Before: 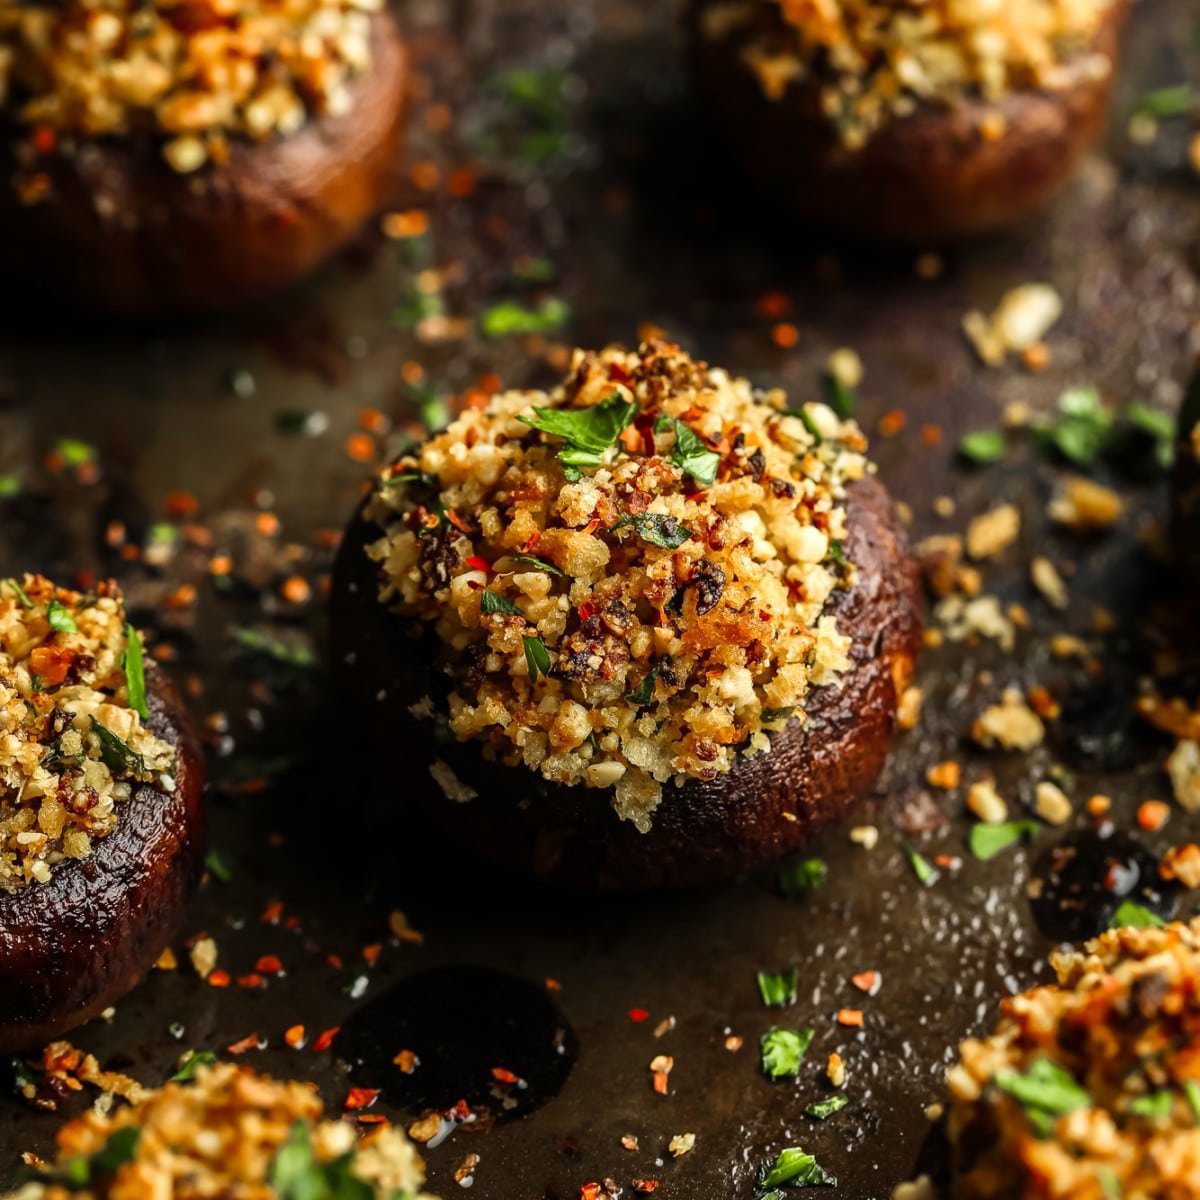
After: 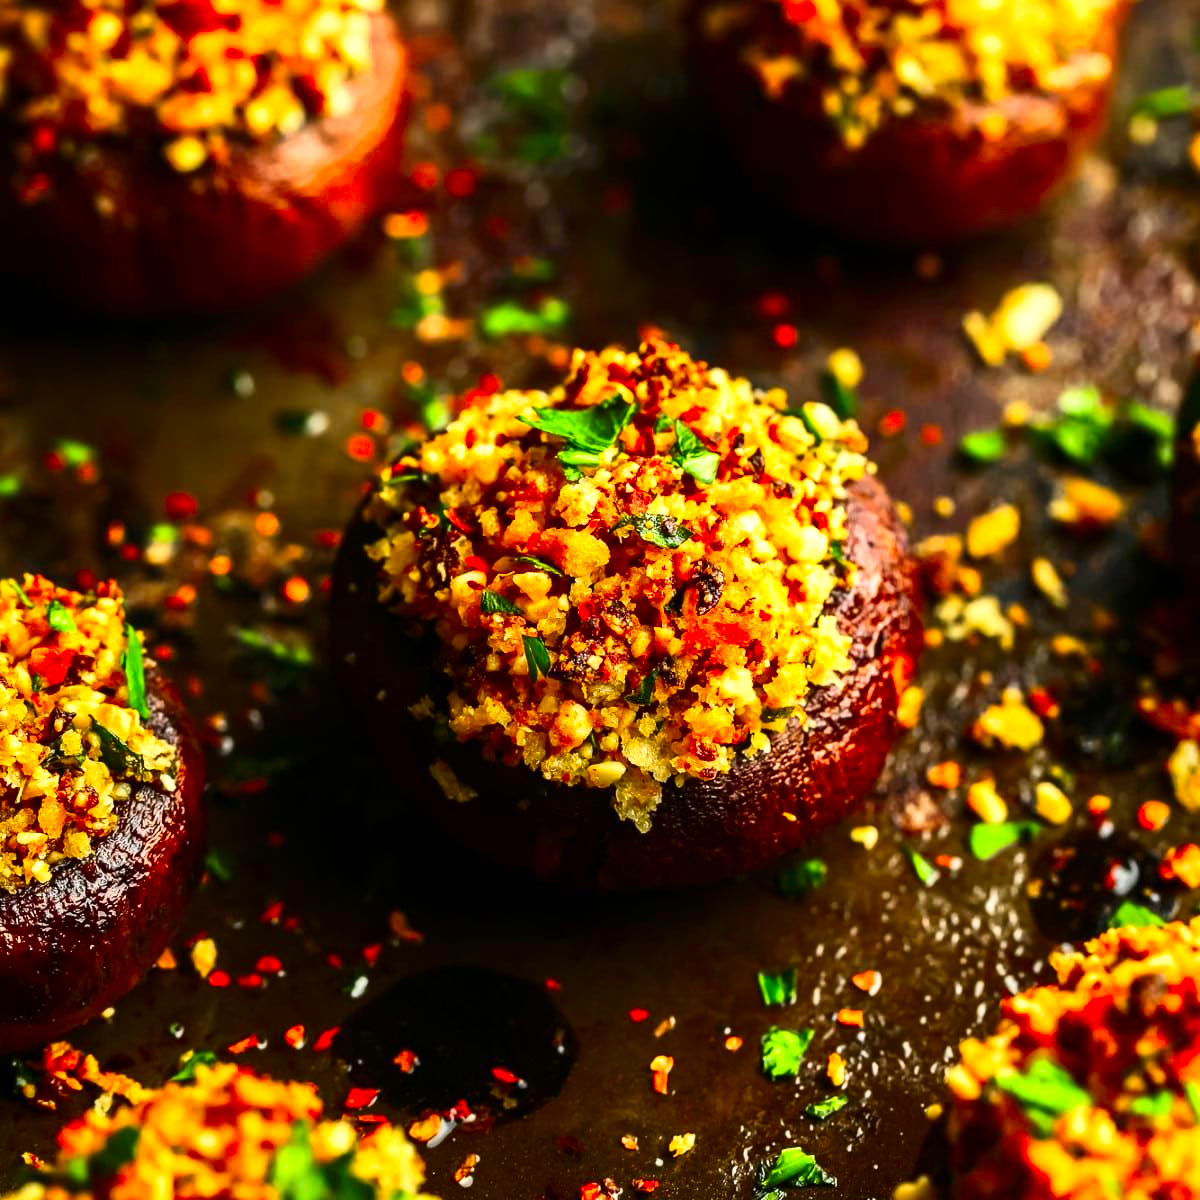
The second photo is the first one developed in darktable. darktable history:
contrast brightness saturation: contrast 0.26, brightness 0.024, saturation 0.871
exposure: exposure 0.56 EV, compensate highlight preservation false
